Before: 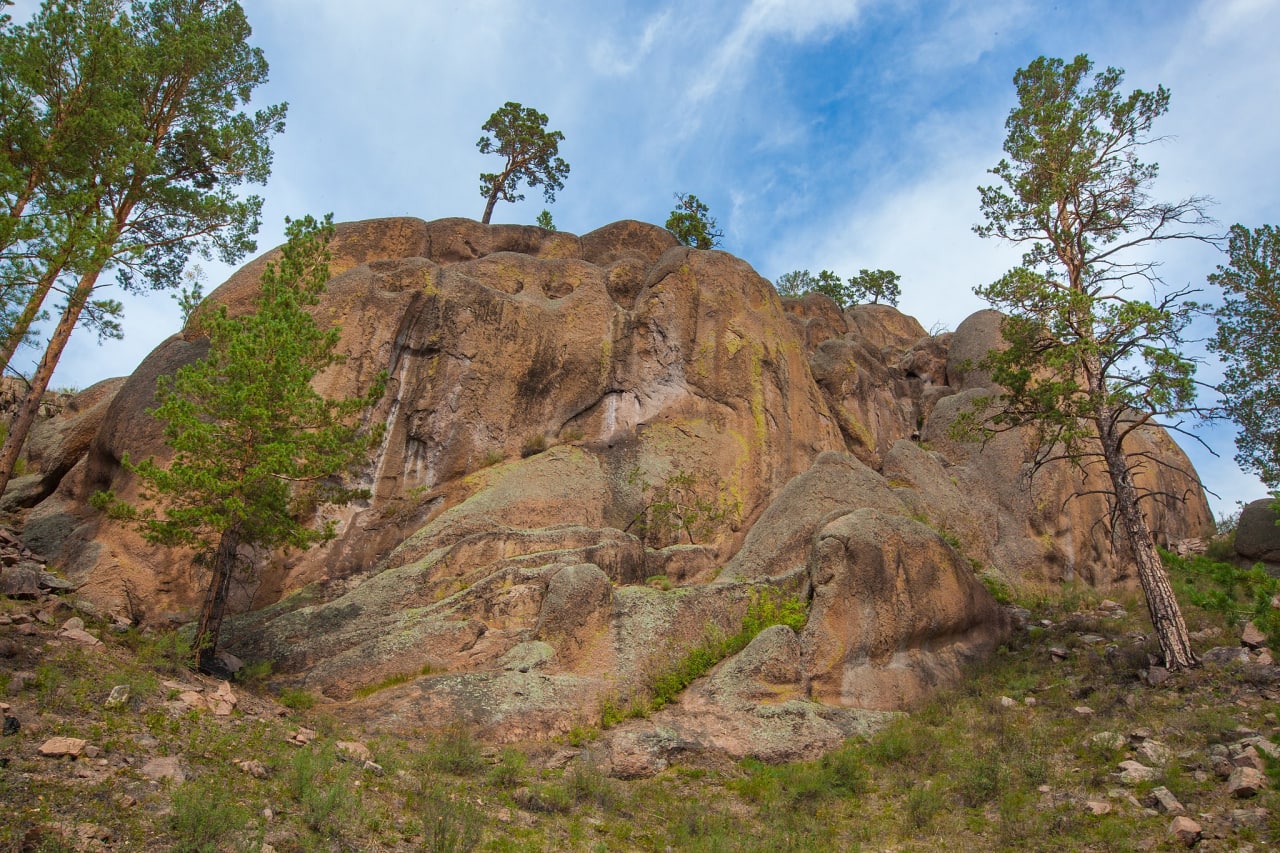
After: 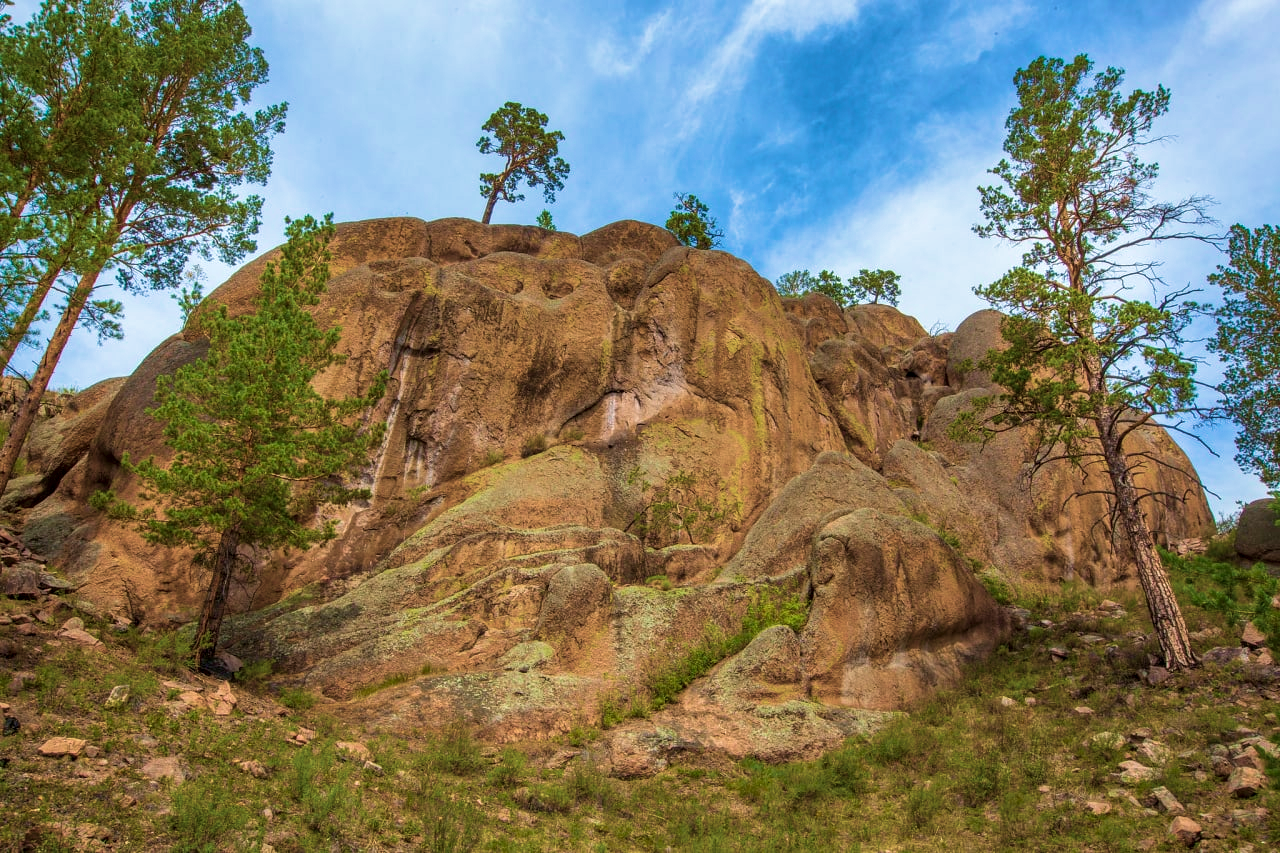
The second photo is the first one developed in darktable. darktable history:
velvia: strength 75%
local contrast: on, module defaults
